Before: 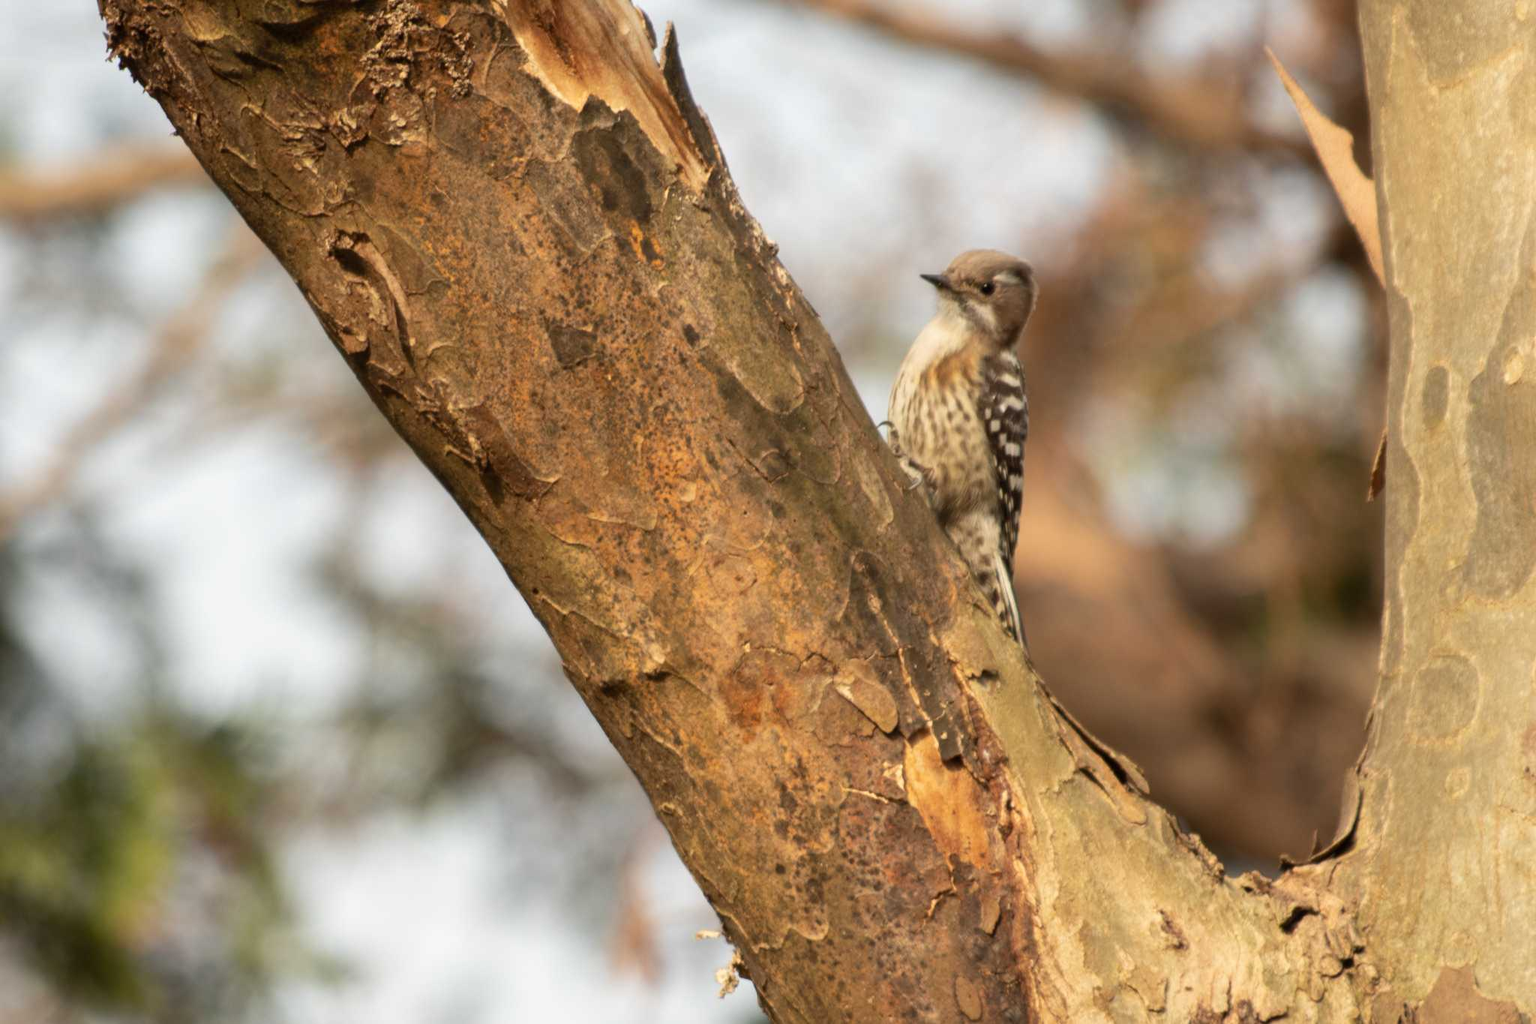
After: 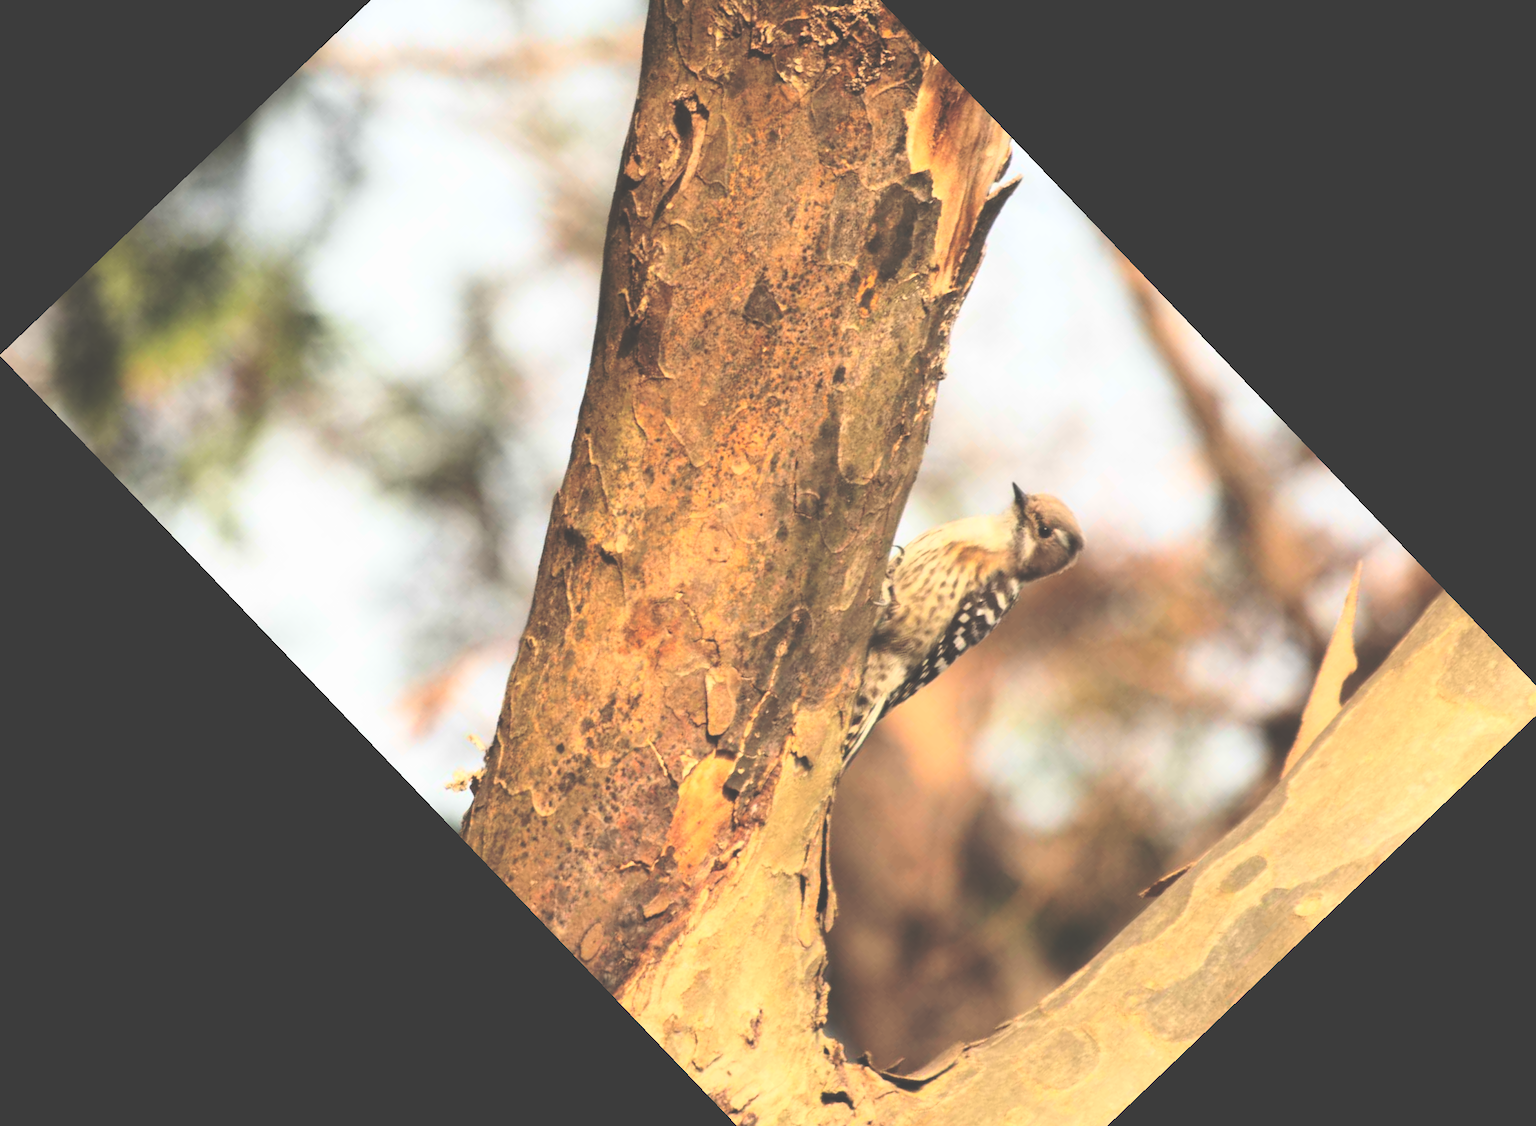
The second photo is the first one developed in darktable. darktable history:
rgb curve: curves: ch0 [(0, 0.186) (0.314, 0.284) (0.775, 0.708) (1, 1)], compensate middle gray true, preserve colors none
crop and rotate: angle -46.26°, top 16.234%, right 0.912%, bottom 11.704%
white balance: emerald 1
base curve: curves: ch0 [(0, 0) (0.018, 0.026) (0.143, 0.37) (0.33, 0.731) (0.458, 0.853) (0.735, 0.965) (0.905, 0.986) (1, 1)]
